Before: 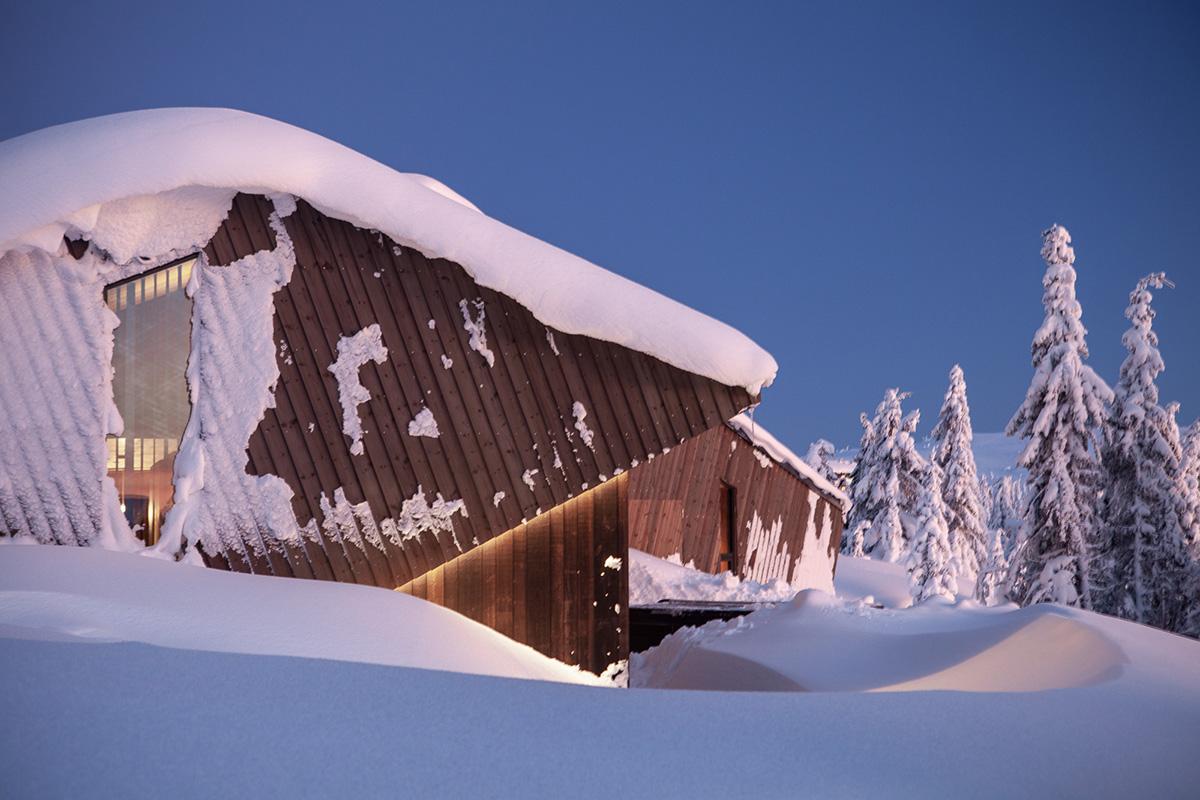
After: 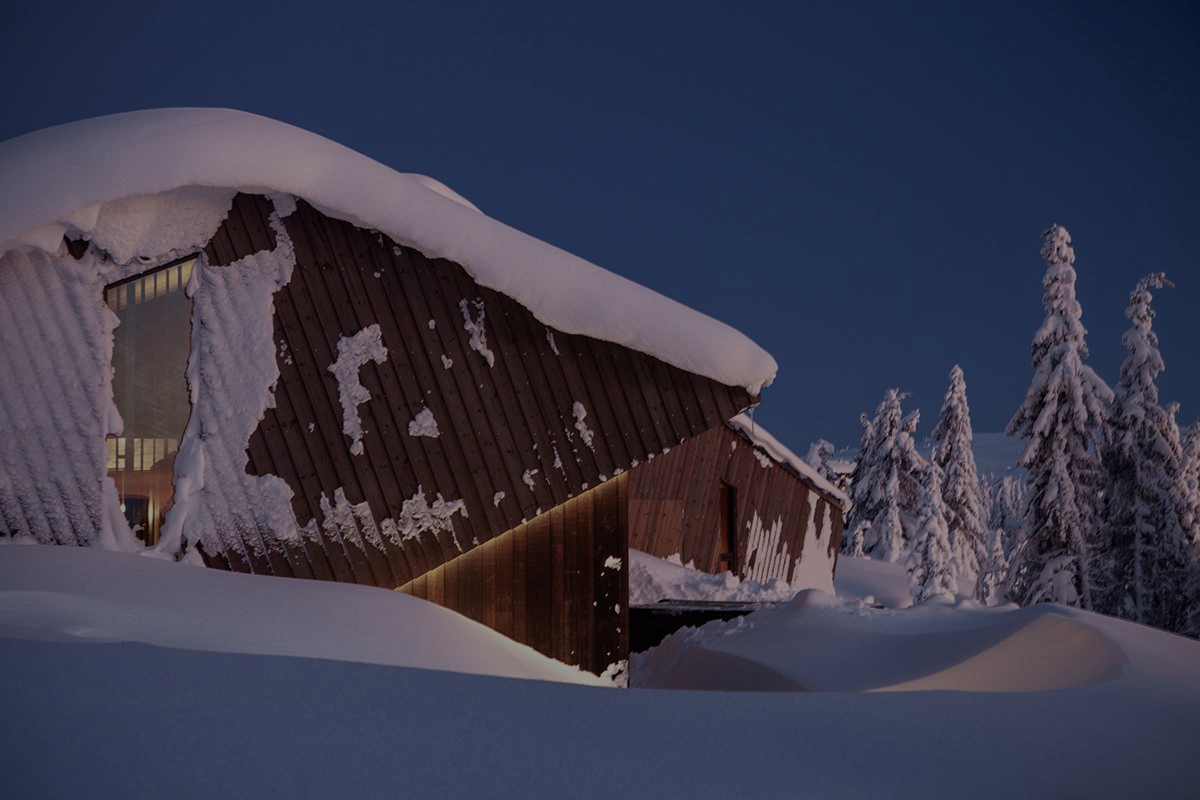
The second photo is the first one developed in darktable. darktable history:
tone equalizer: -8 EV -1.97 EV, -7 EV -1.98 EV, -6 EV -1.98 EV, -5 EV -1.99 EV, -4 EV -1.99 EV, -3 EV -1.97 EV, -2 EV -1.97 EV, -1 EV -1.62 EV, +0 EV -1.97 EV, edges refinement/feathering 500, mask exposure compensation -1.25 EV, preserve details no
